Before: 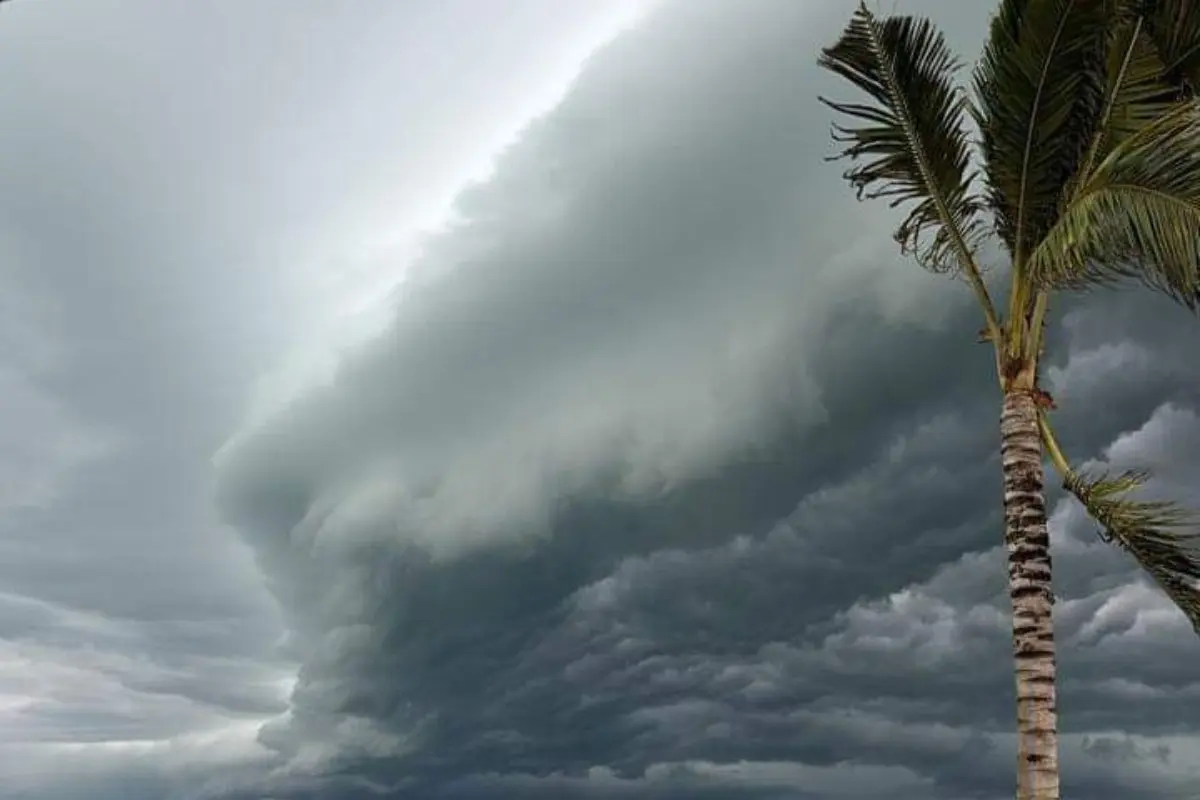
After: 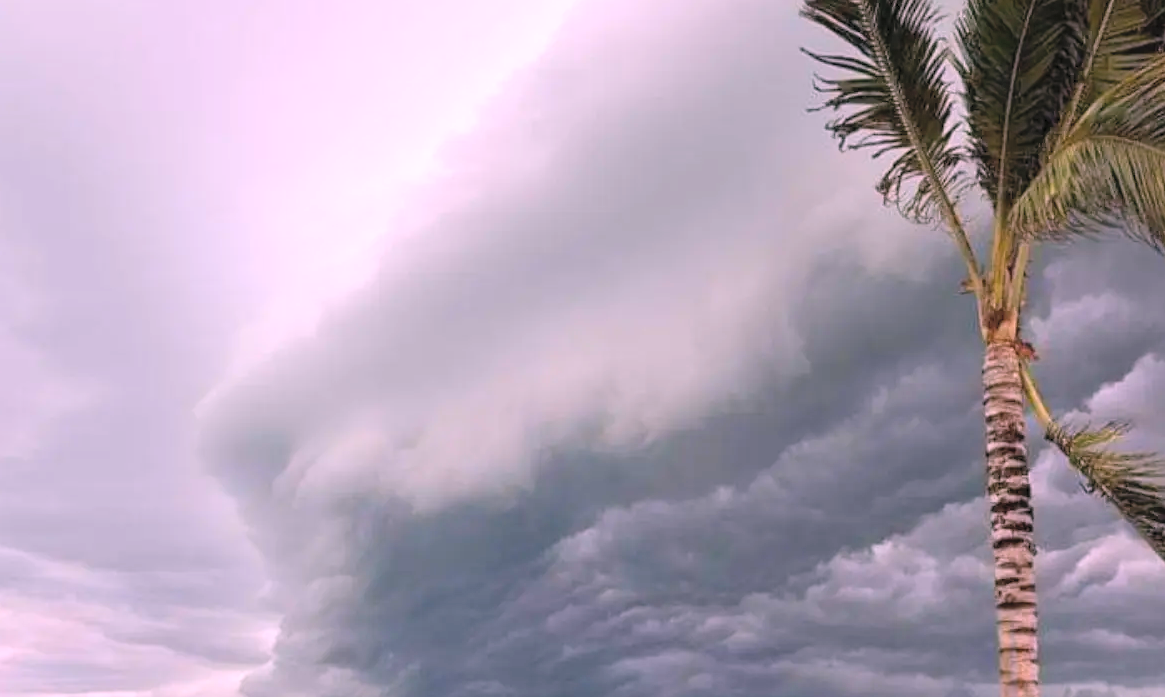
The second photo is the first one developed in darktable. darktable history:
contrast brightness saturation: contrast 0.1, brightness 0.3, saturation 0.14
crop: left 1.507%, top 6.147%, right 1.379%, bottom 6.637%
white balance: red 1.188, blue 1.11
